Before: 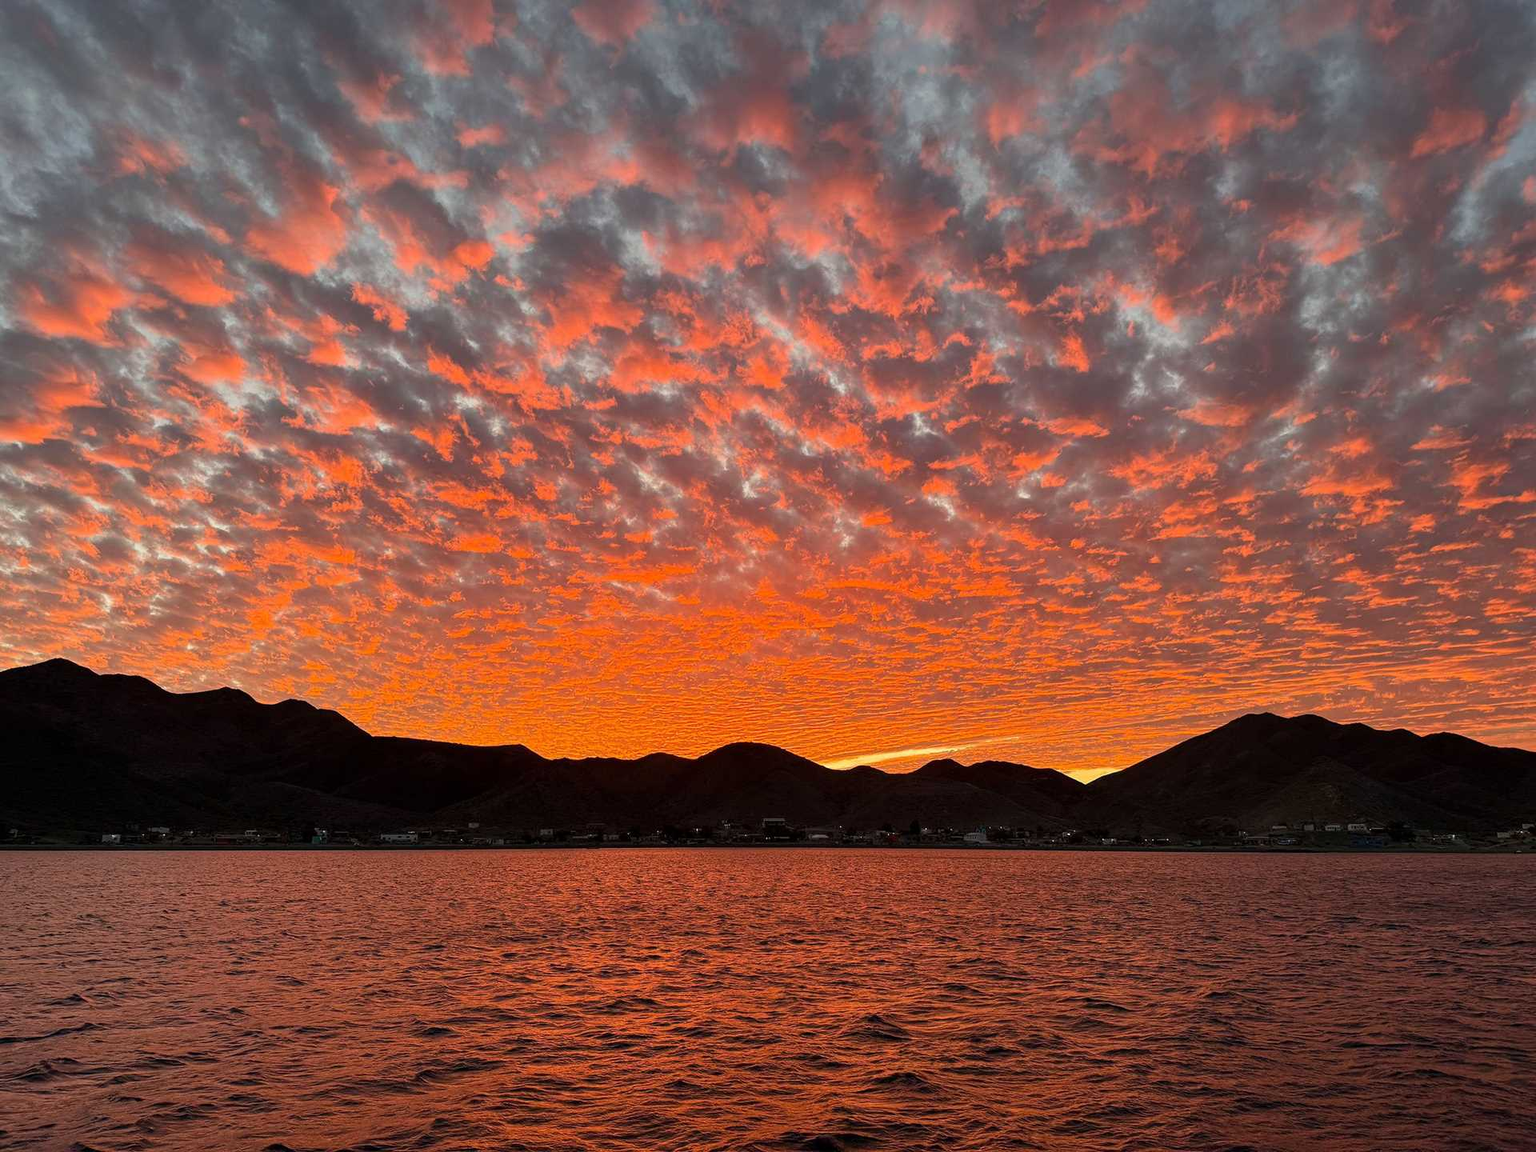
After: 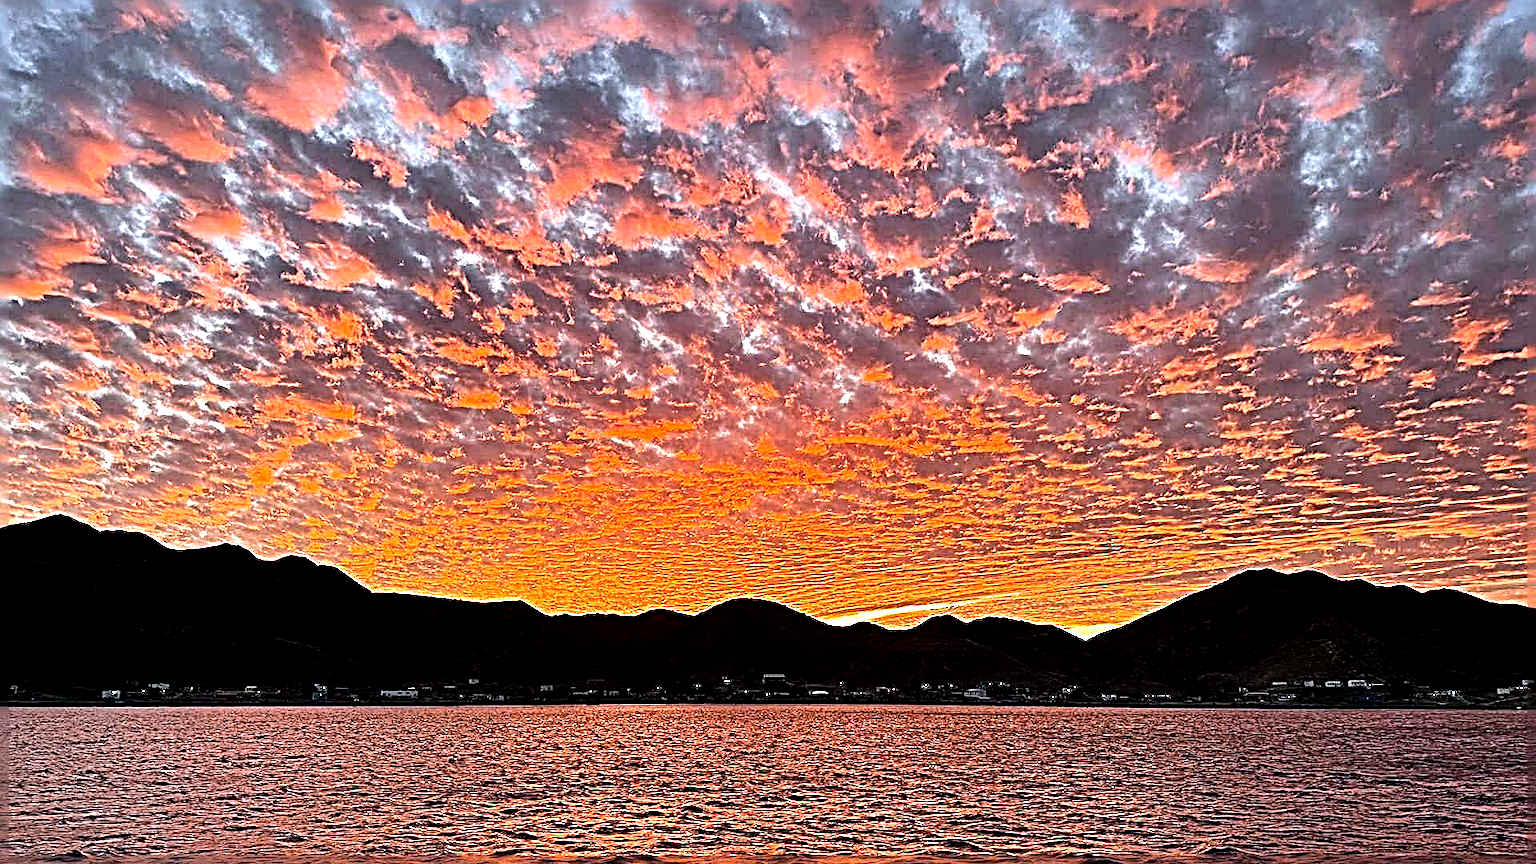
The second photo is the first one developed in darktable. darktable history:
sharpen: radius 4.001, amount 2
crop and rotate: top 12.5%, bottom 12.5%
white balance: red 0.948, green 1.02, blue 1.176
exposure: black level correction 0.005, exposure 0.286 EV, compensate highlight preservation false
shadows and highlights: soften with gaussian
tone equalizer: -8 EV -0.75 EV, -7 EV -0.7 EV, -6 EV -0.6 EV, -5 EV -0.4 EV, -3 EV 0.4 EV, -2 EV 0.6 EV, -1 EV 0.7 EV, +0 EV 0.75 EV, edges refinement/feathering 500, mask exposure compensation -1.57 EV, preserve details no
